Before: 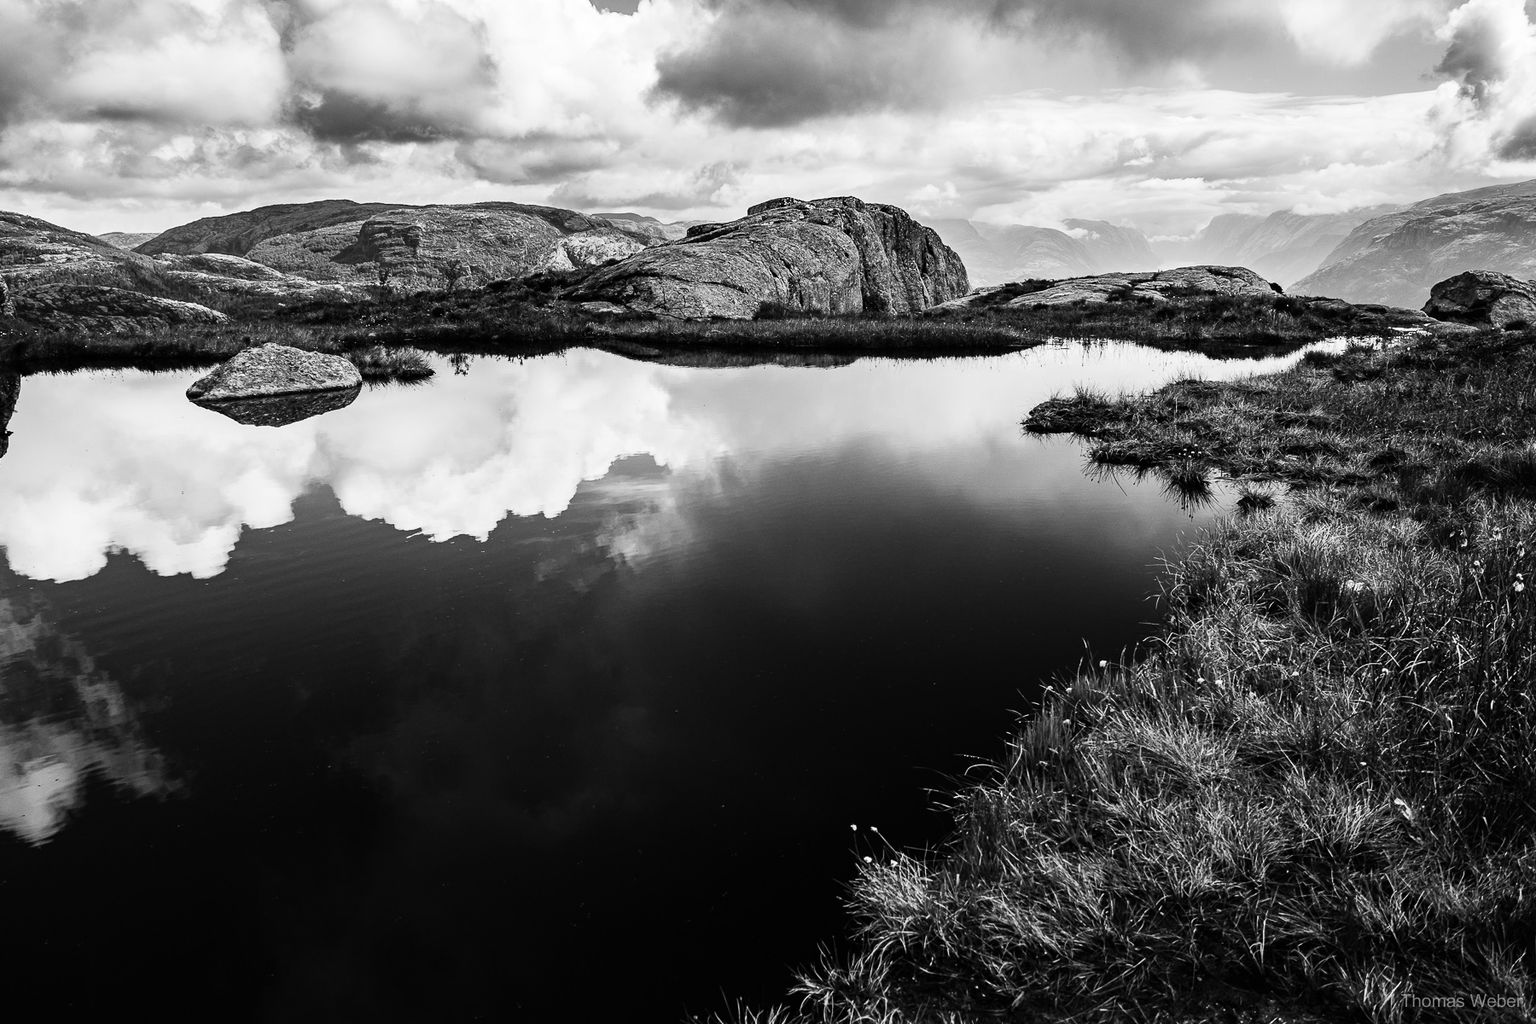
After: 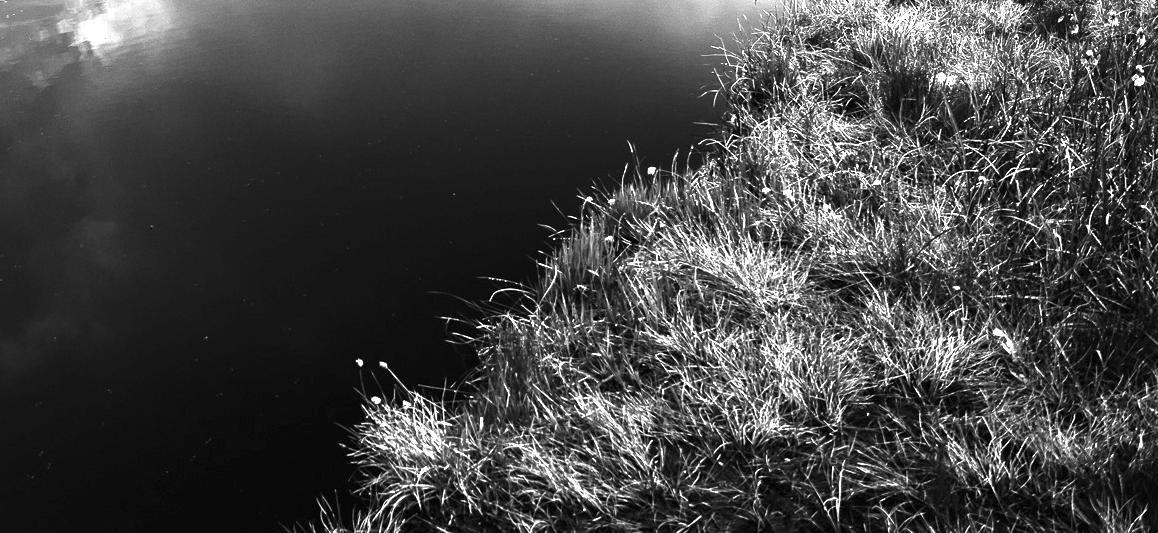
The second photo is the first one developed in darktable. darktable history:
exposure: black level correction 0, exposure 1.449 EV, compensate exposure bias true, compensate highlight preservation false
crop and rotate: left 35.617%, top 50.633%, bottom 4.922%
